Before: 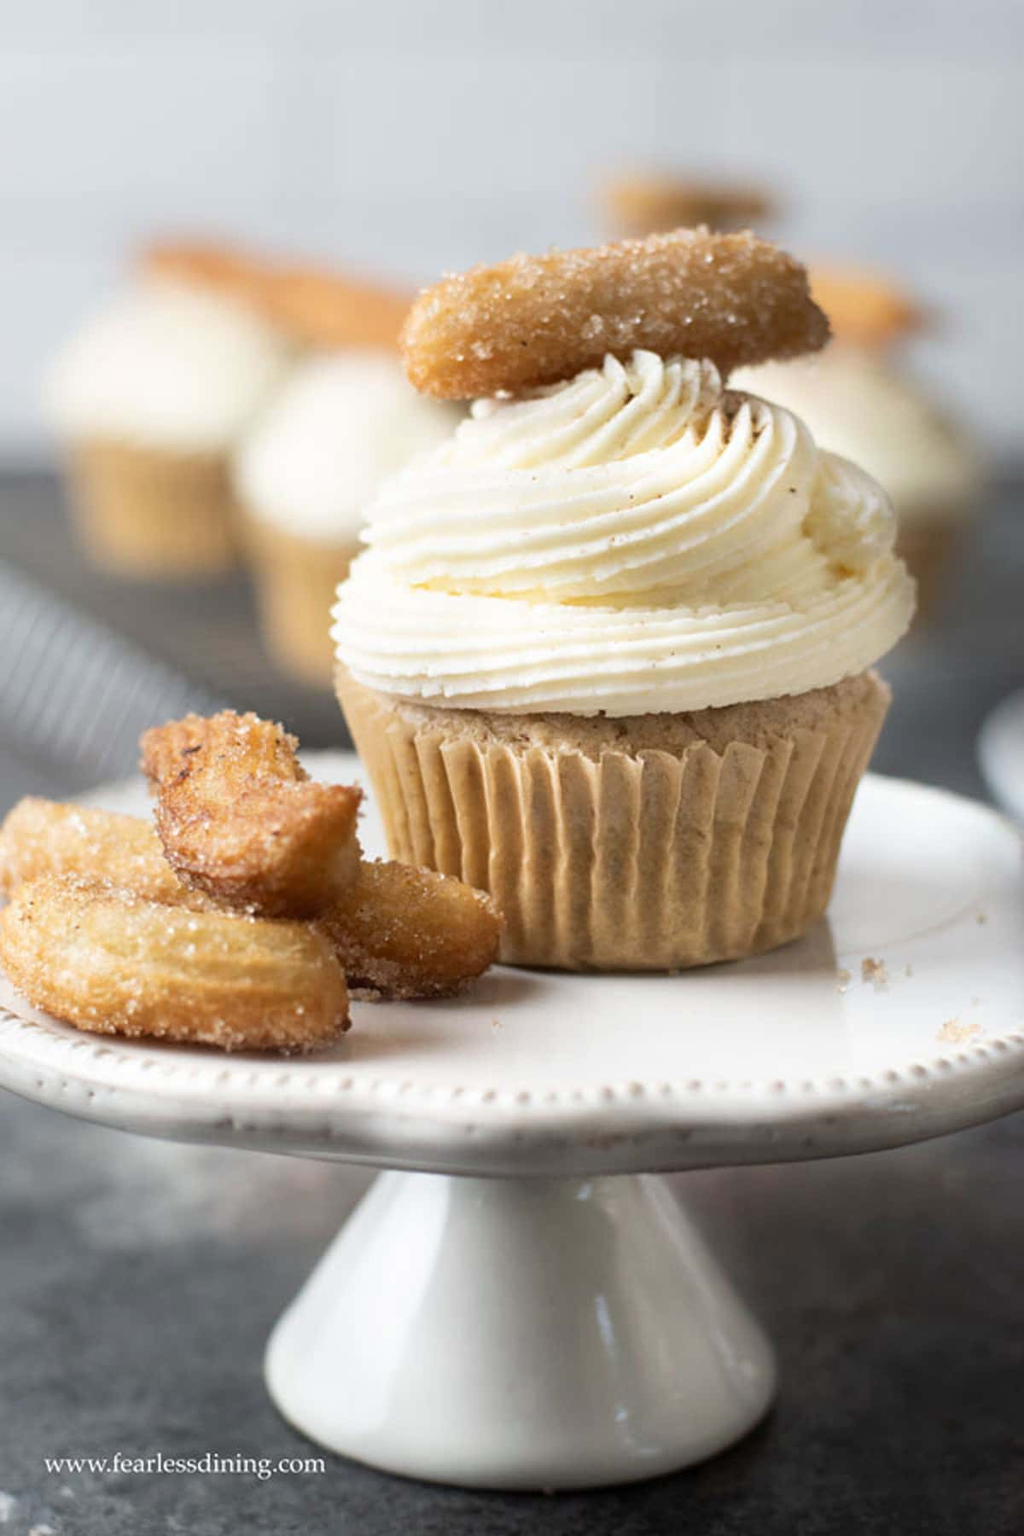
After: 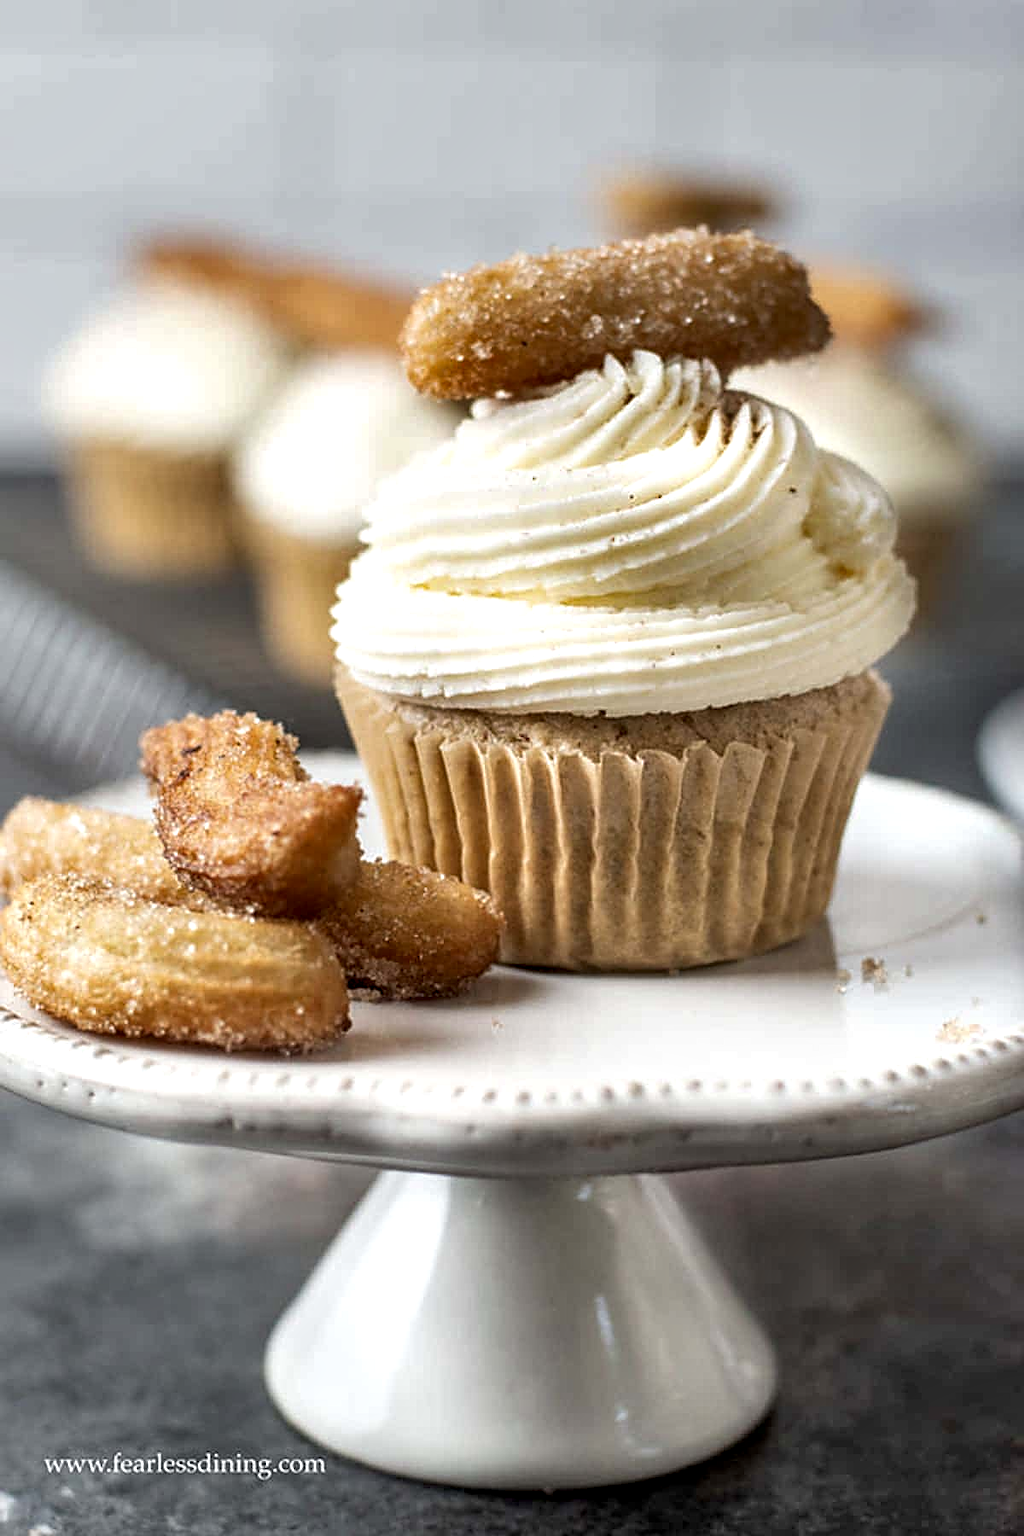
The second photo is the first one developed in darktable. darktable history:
sharpen: on, module defaults
shadows and highlights: low approximation 0.01, soften with gaussian
local contrast: detail 144%
